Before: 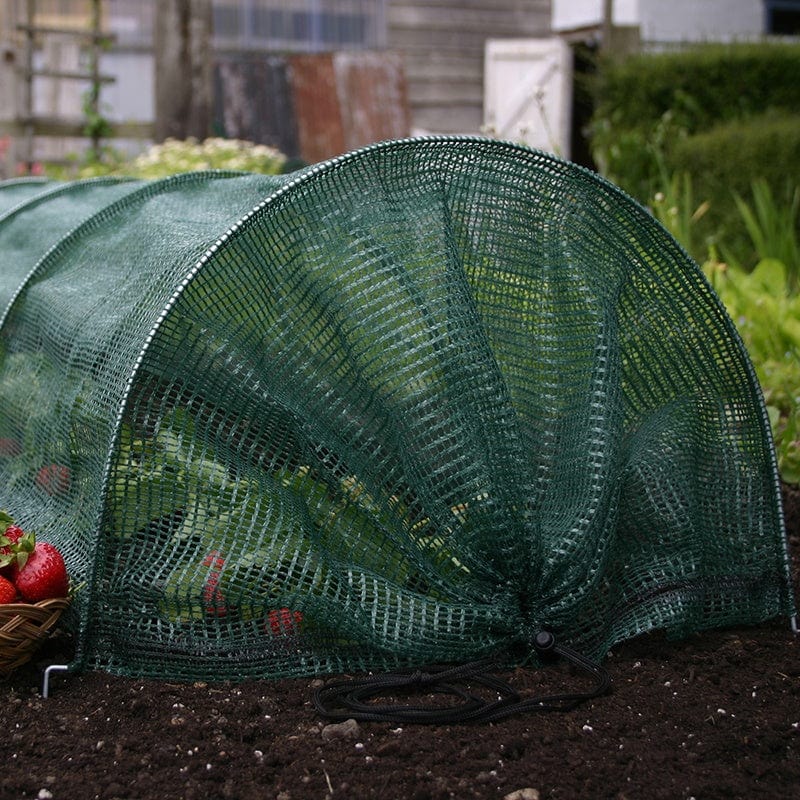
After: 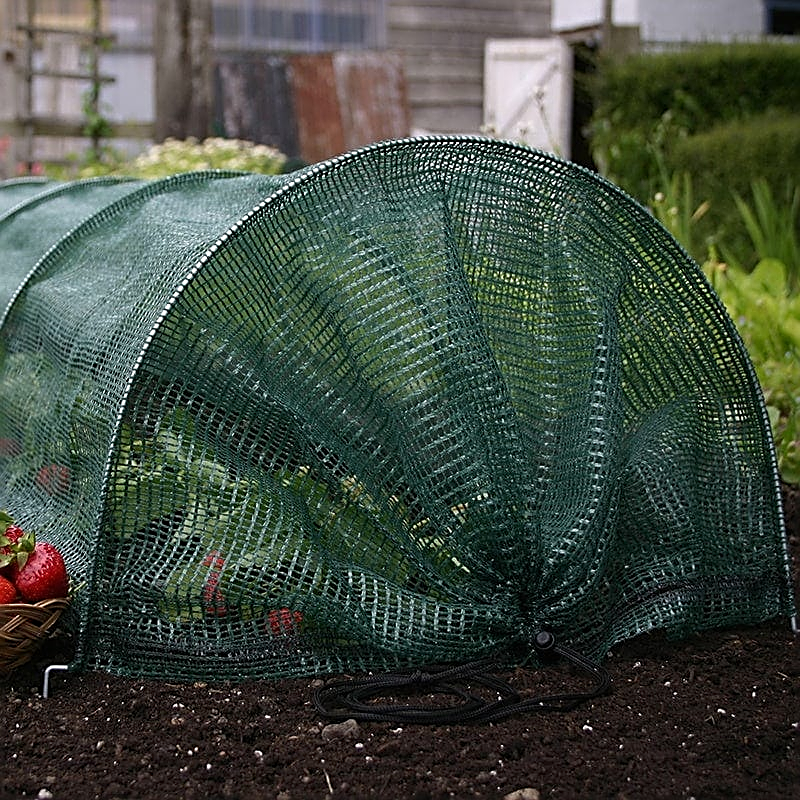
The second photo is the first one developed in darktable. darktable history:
sharpen: amount 0.899
